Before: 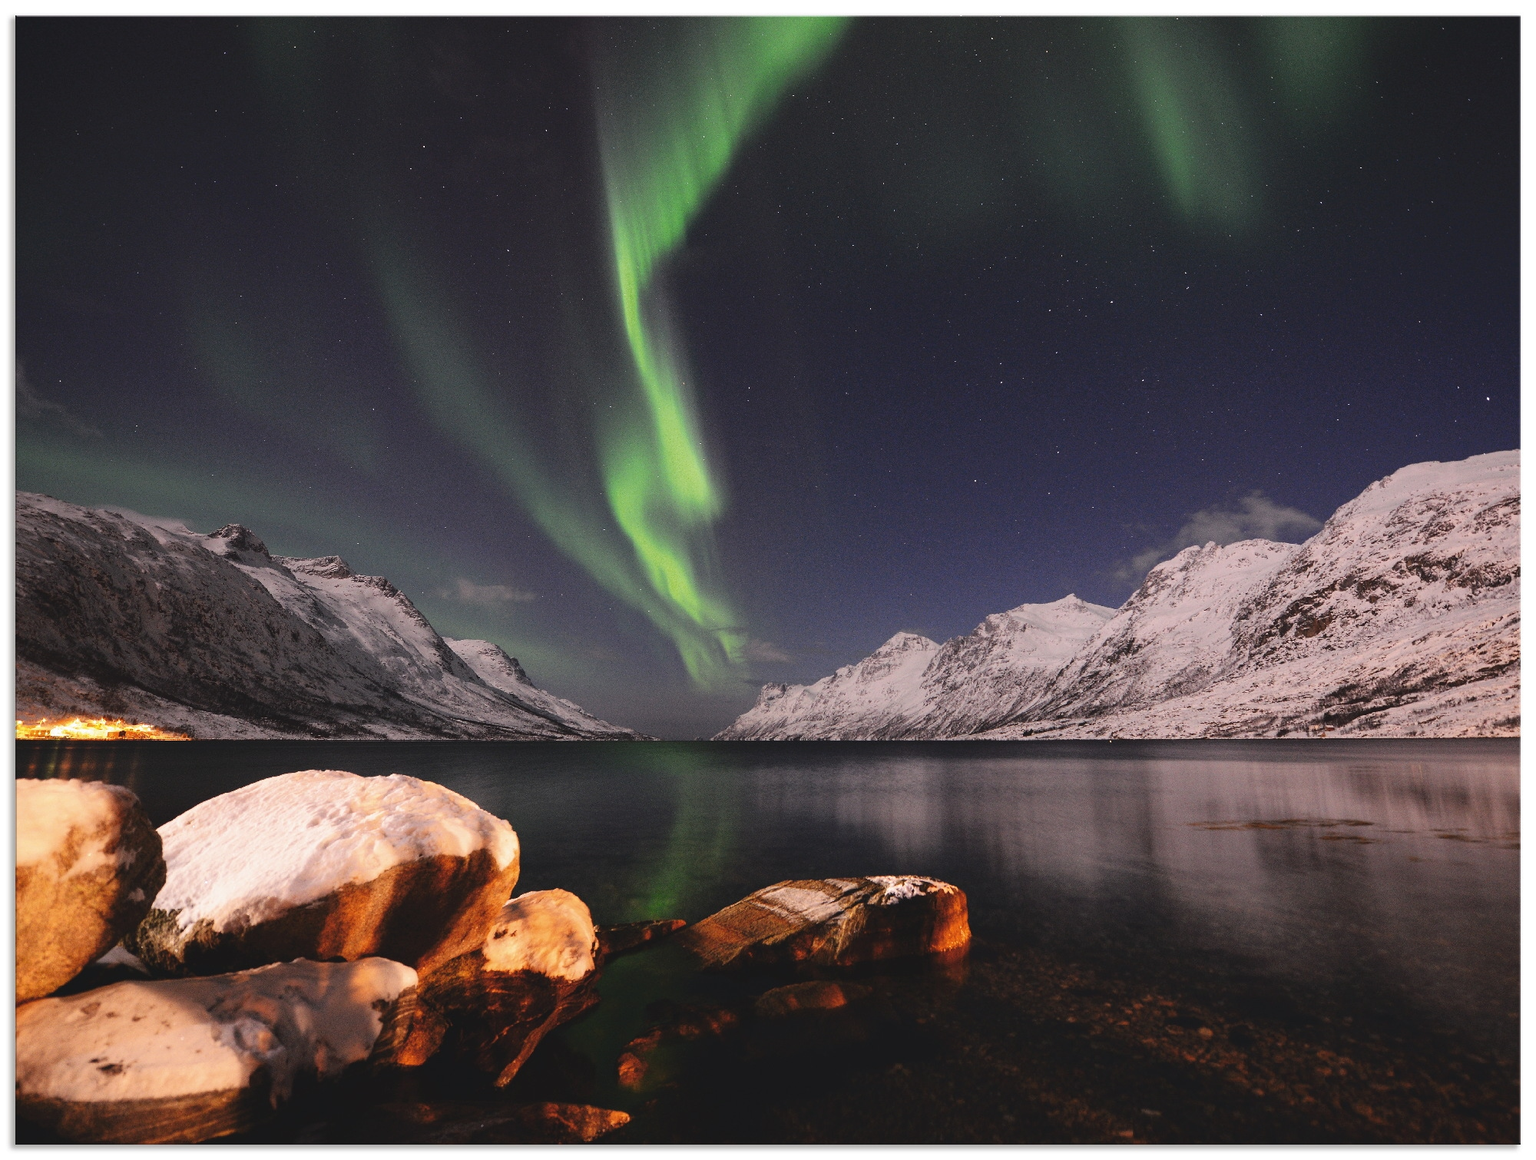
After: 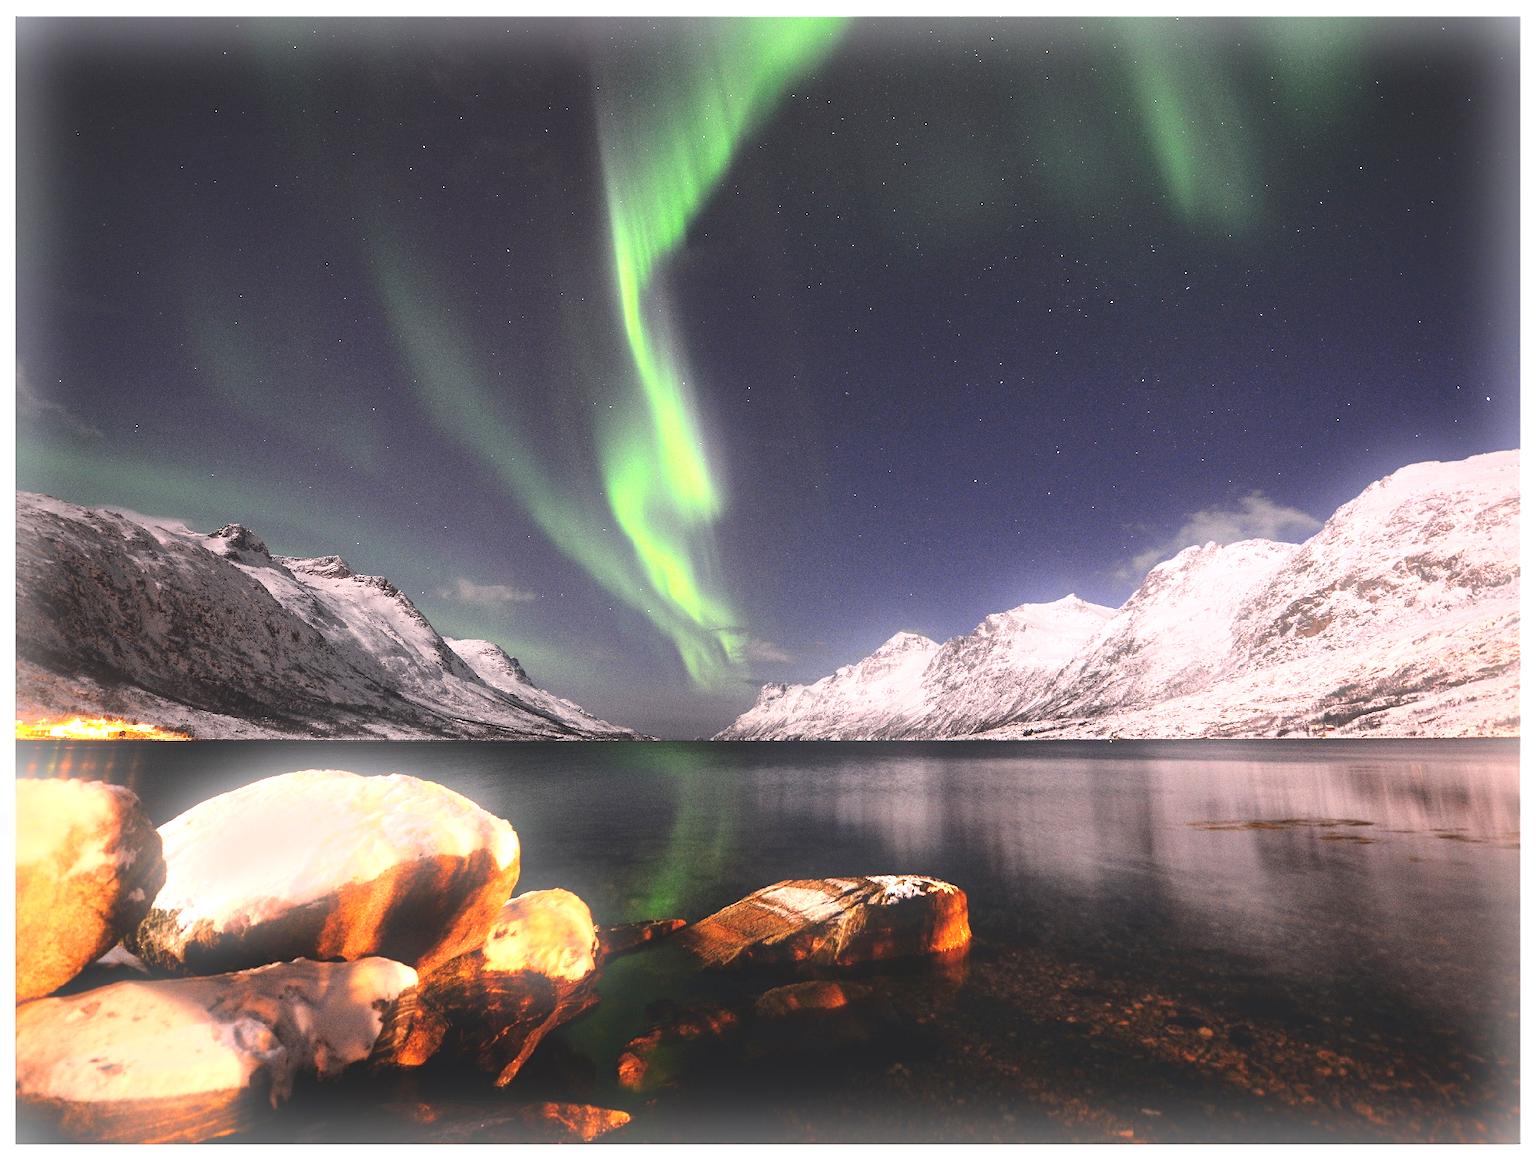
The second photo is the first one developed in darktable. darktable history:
bloom: size 9%, threshold 100%, strength 7%
exposure: black level correction 0.001, exposure 1.129 EV, compensate exposure bias true, compensate highlight preservation false
